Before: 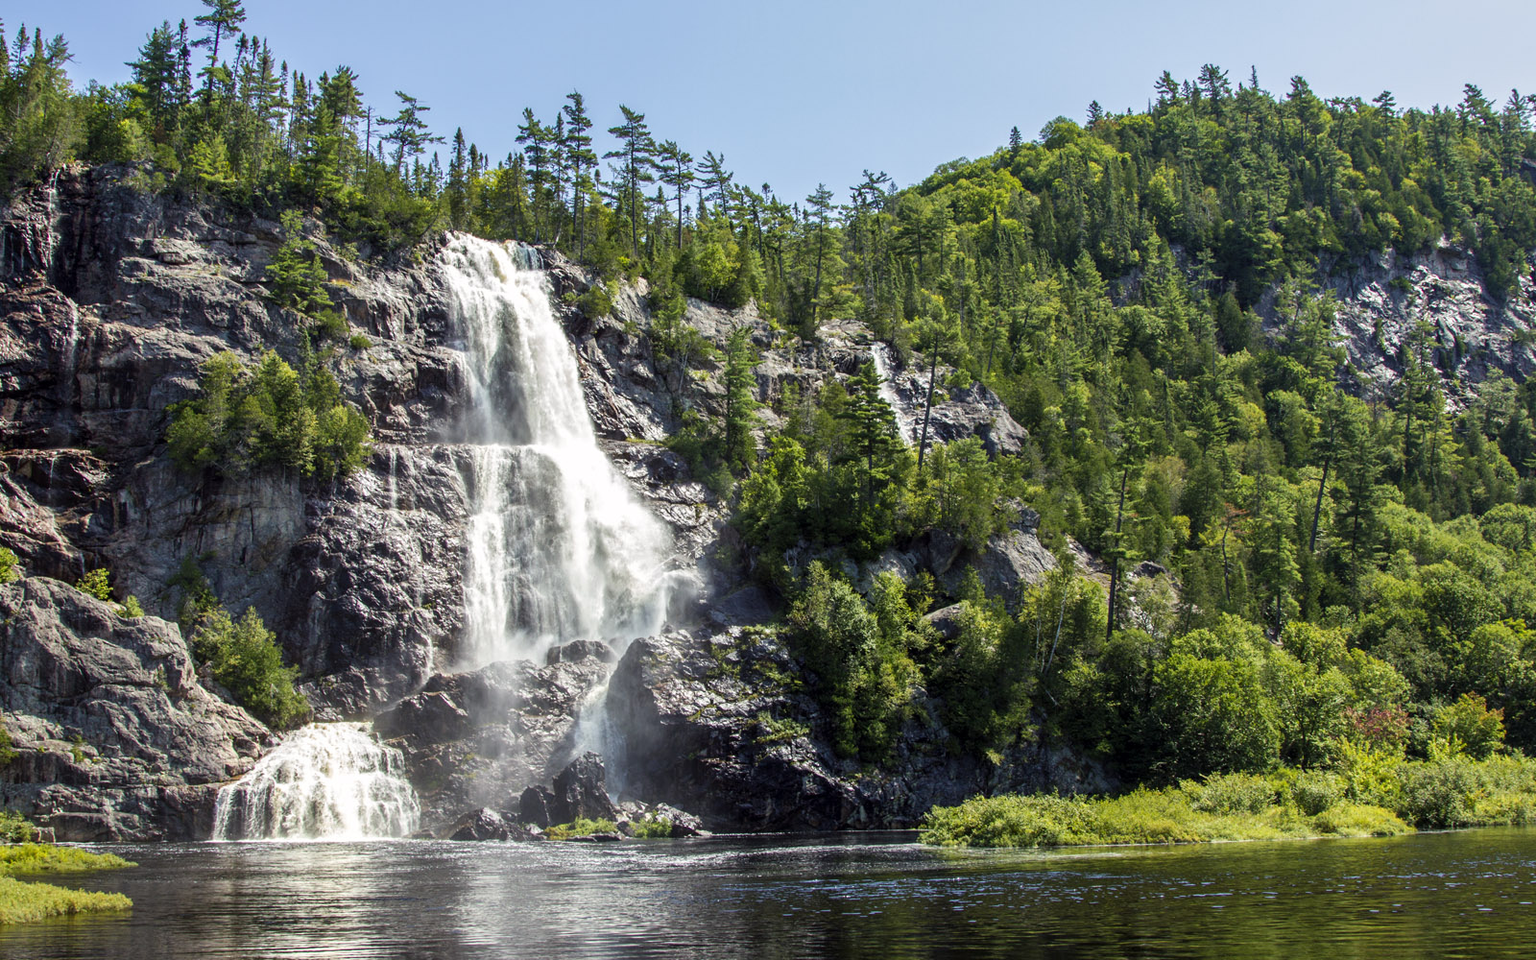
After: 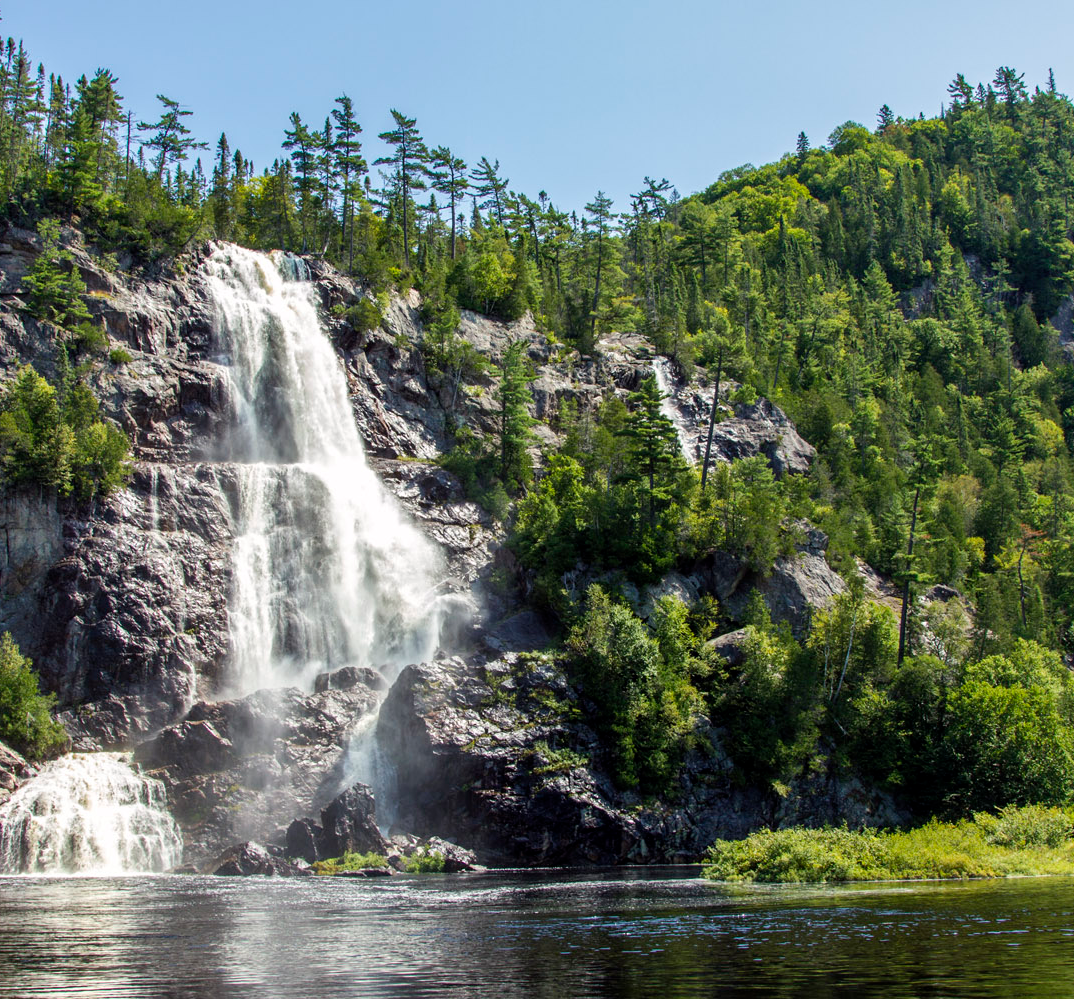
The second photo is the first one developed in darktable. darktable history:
crop and rotate: left 15.997%, right 16.838%
